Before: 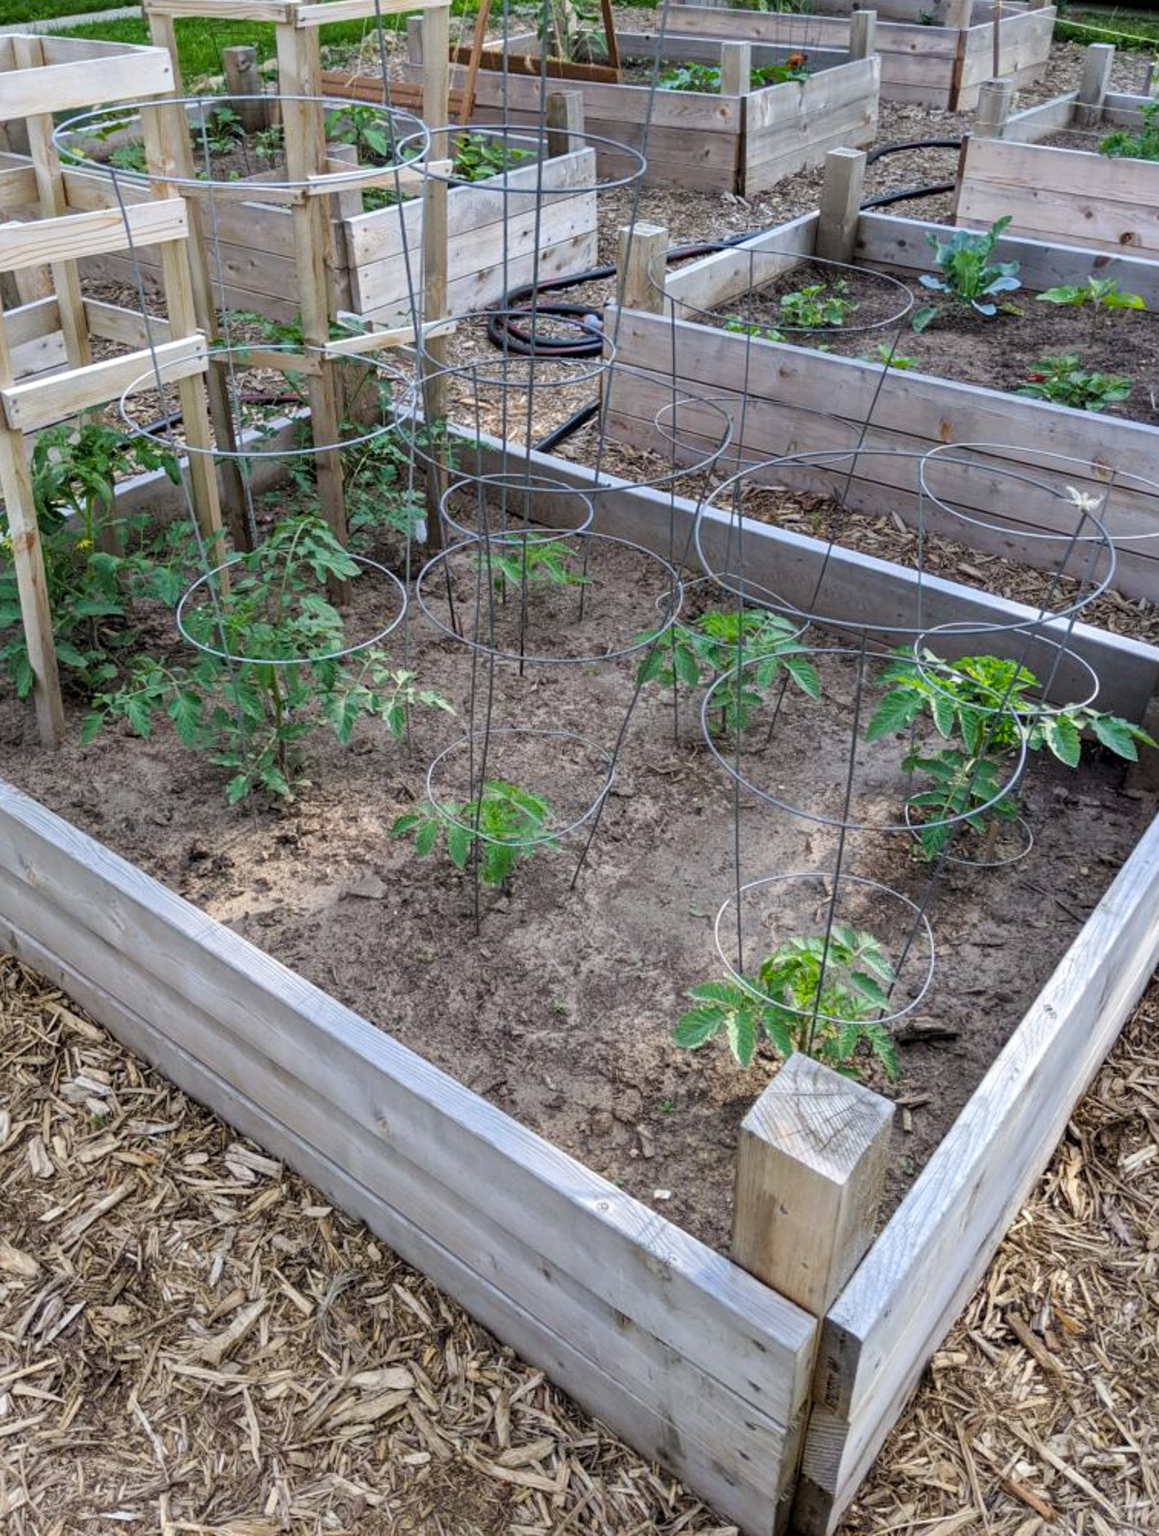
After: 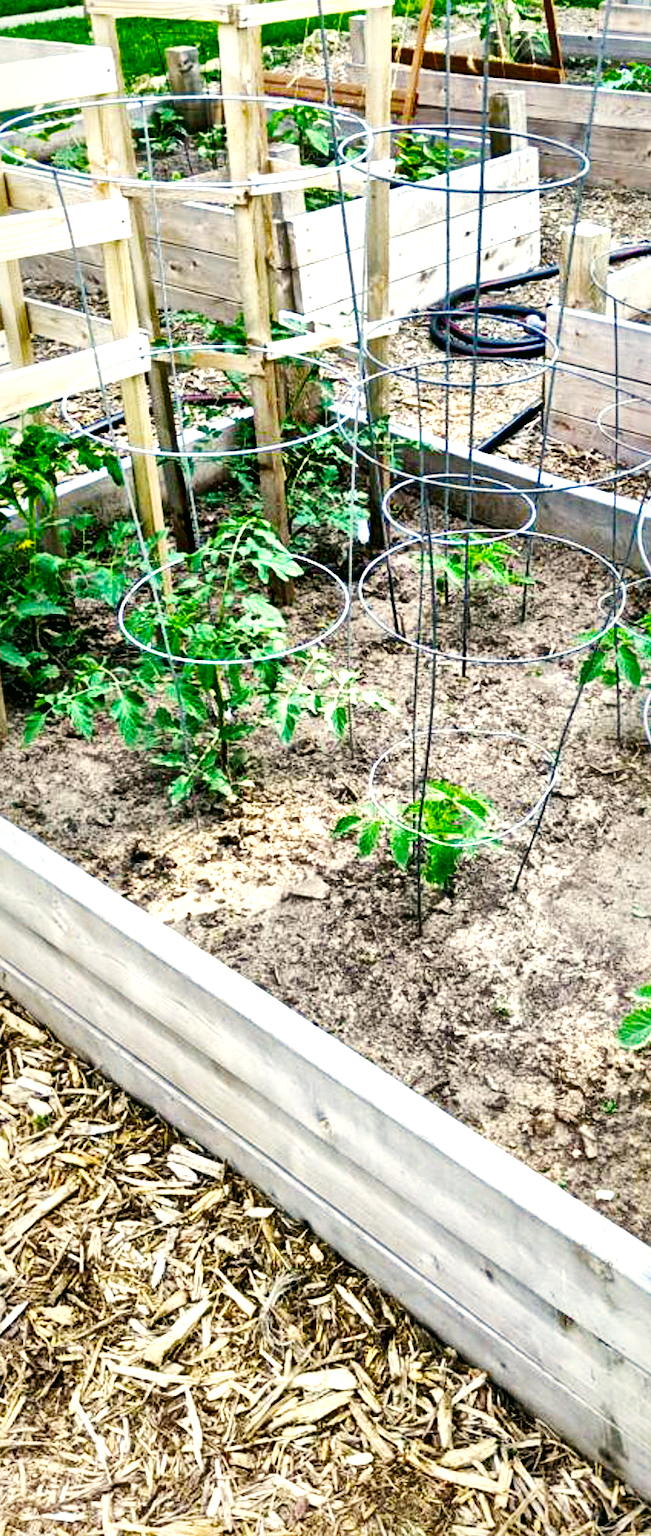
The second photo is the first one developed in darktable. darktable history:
color balance rgb: power › hue 73.77°, linear chroma grading › global chroma 9.177%, perceptual saturation grading › global saturation 19.521%, saturation formula JzAzBz (2021)
base curve: curves: ch0 [(0, 0.003) (0.001, 0.002) (0.006, 0.004) (0.02, 0.022) (0.048, 0.086) (0.094, 0.234) (0.162, 0.431) (0.258, 0.629) (0.385, 0.8) (0.548, 0.918) (0.751, 0.988) (1, 1)], preserve colors none
color correction: highlights a* -0.526, highlights b* 9.55, shadows a* -8.84, shadows b* 1.4
crop: left 5.064%, right 38.749%
local contrast: mode bilateral grid, contrast 45, coarseness 69, detail 213%, midtone range 0.2
